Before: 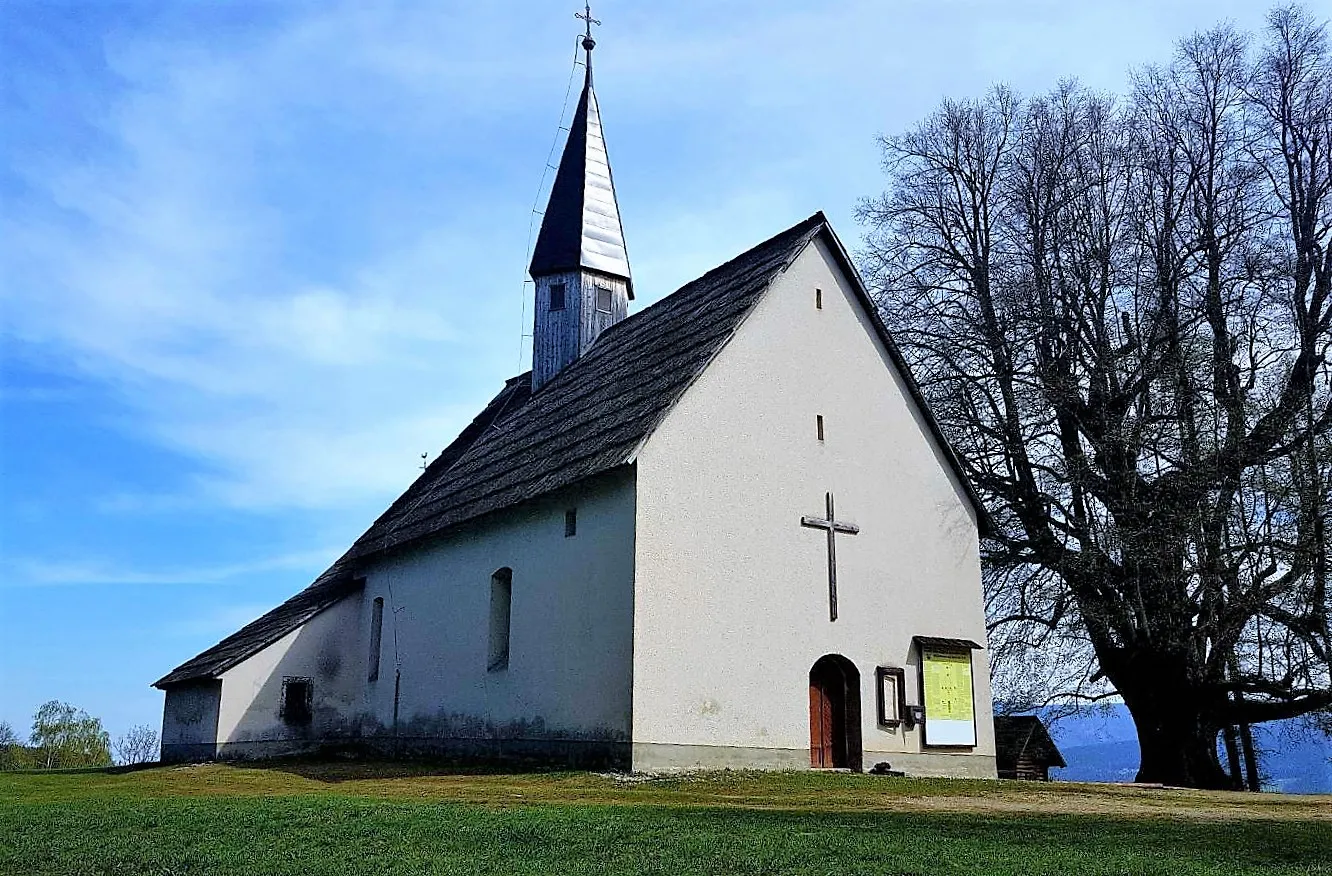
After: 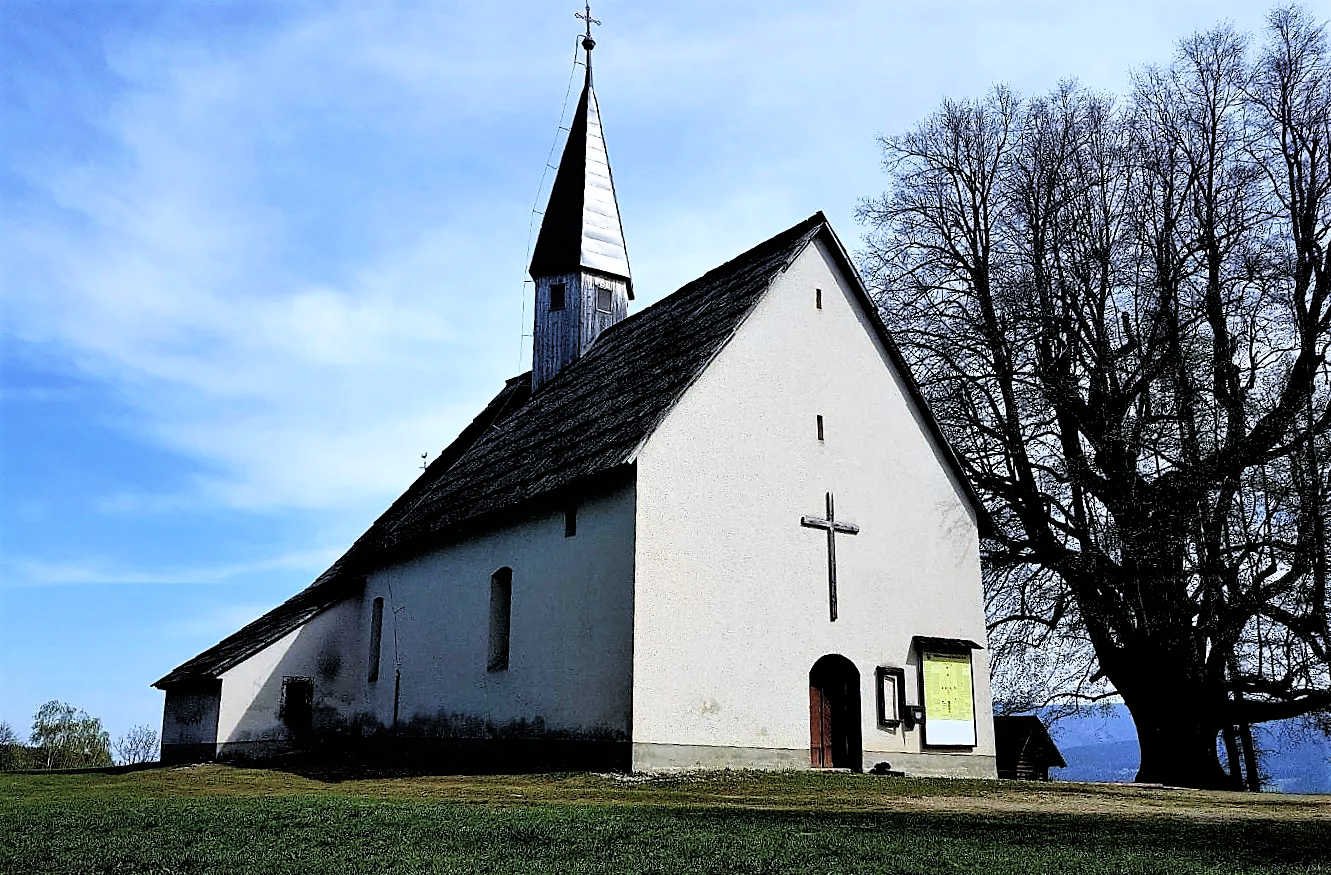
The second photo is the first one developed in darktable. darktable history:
tone equalizer: on, module defaults
filmic rgb: black relative exposure -3.45 EV, white relative exposure 2.28 EV, threshold 3.03 EV, structure ↔ texture 99.76%, hardness 3.41, enable highlight reconstruction true
exposure: black level correction -0.014, exposure -0.194 EV, compensate highlight preservation false
